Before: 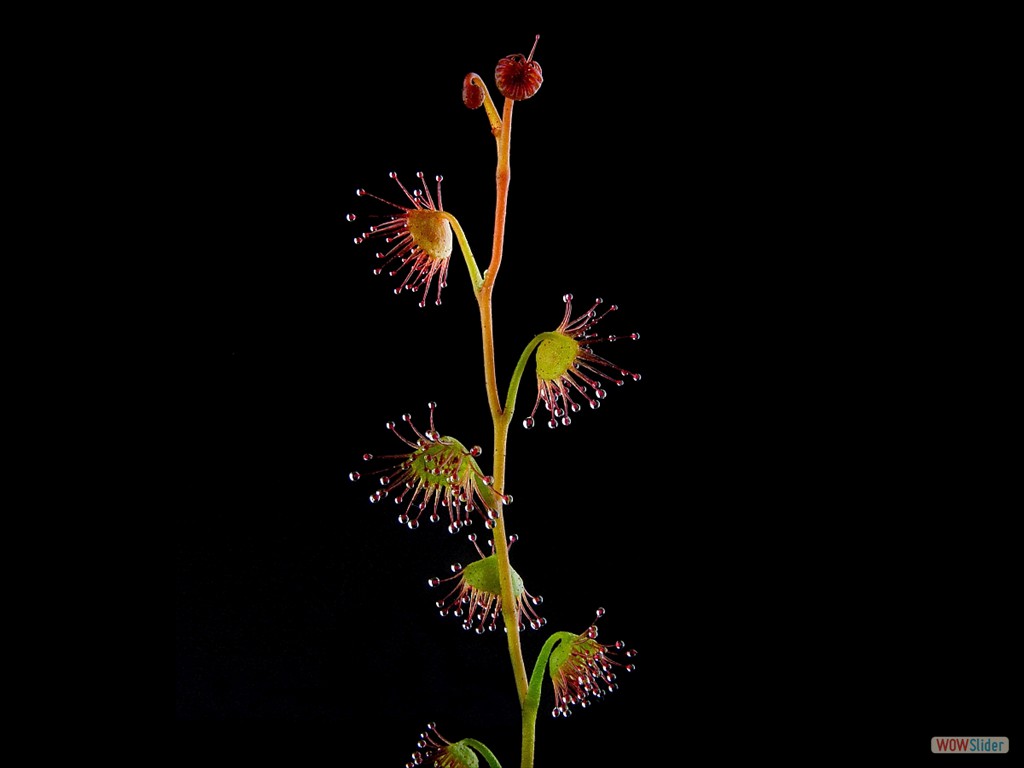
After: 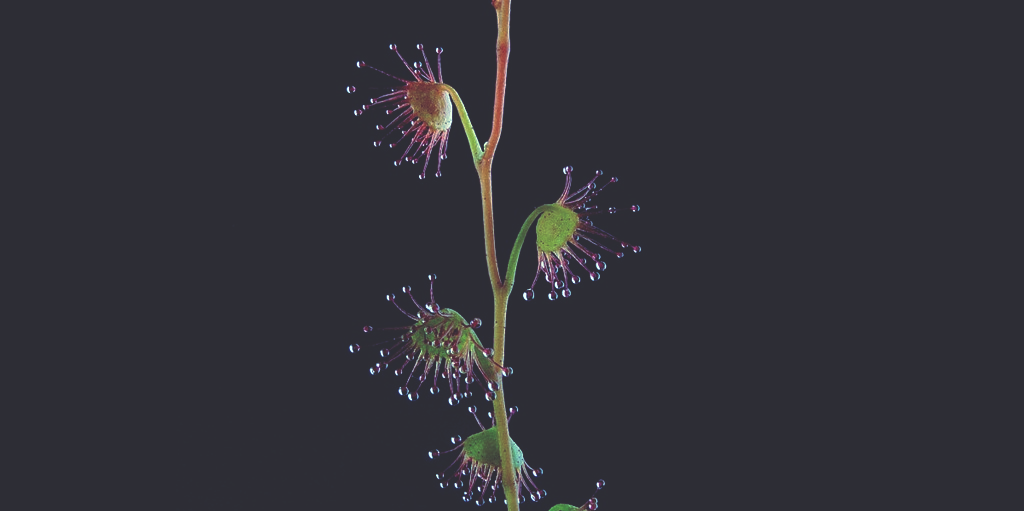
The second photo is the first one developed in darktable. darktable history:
crop: top 16.727%, bottom 16.727%
rgb curve: curves: ch0 [(0, 0.186) (0.314, 0.284) (0.576, 0.466) (0.805, 0.691) (0.936, 0.886)]; ch1 [(0, 0.186) (0.314, 0.284) (0.581, 0.534) (0.771, 0.746) (0.936, 0.958)]; ch2 [(0, 0.216) (0.275, 0.39) (1, 1)], mode RGB, independent channels, compensate middle gray true, preserve colors none
